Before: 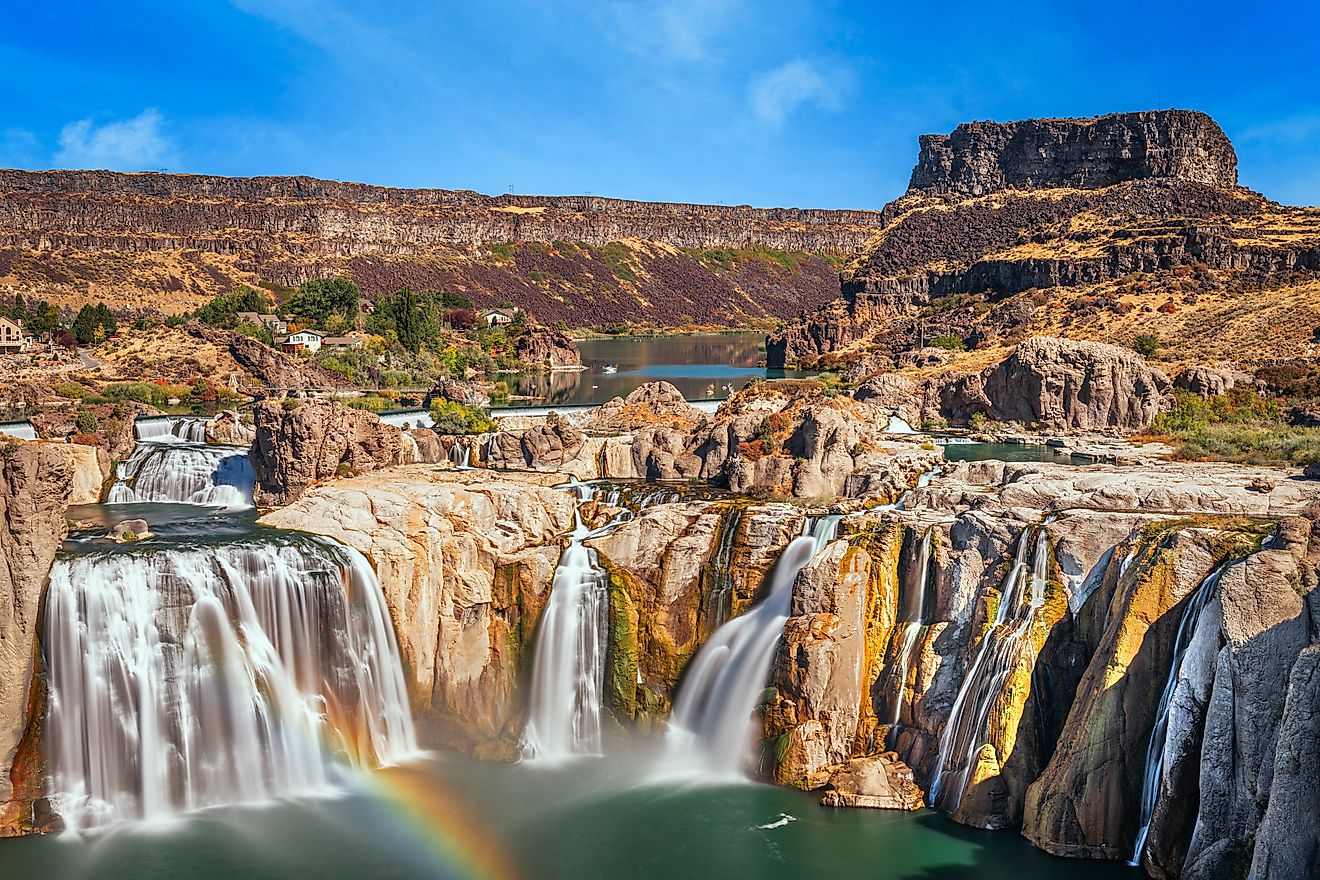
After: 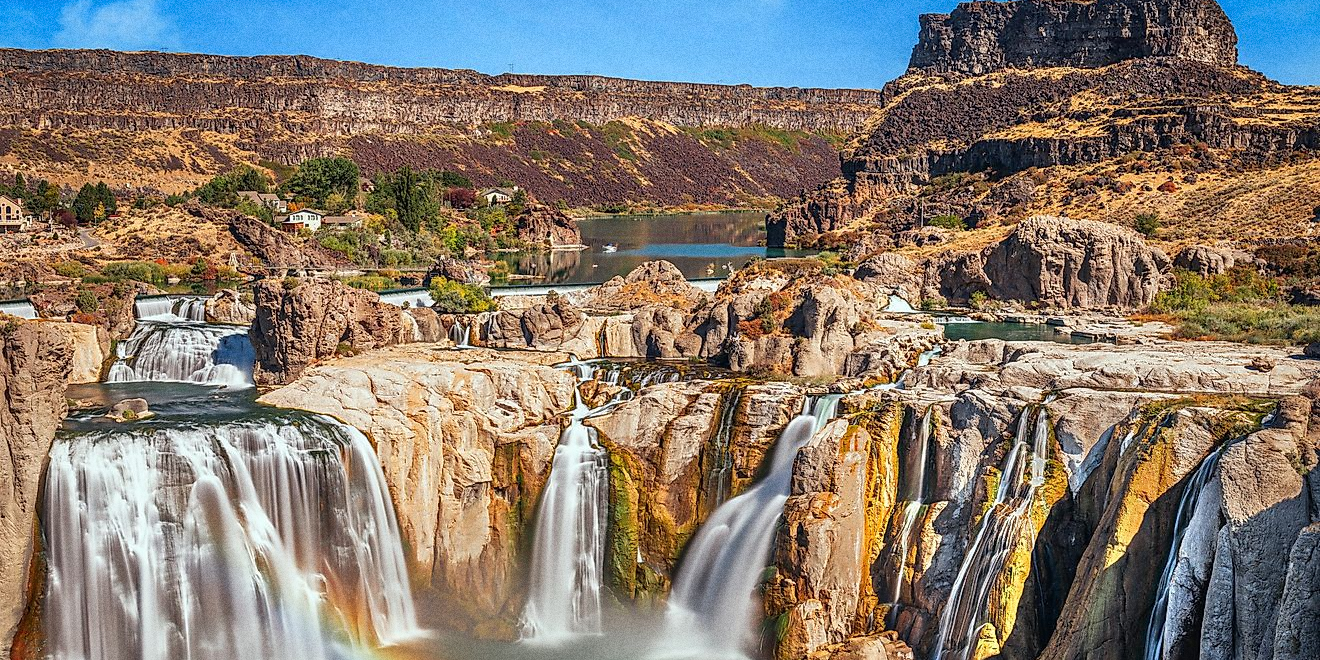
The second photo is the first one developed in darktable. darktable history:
grain: coarseness 8.68 ISO, strength 31.94%
crop: top 13.819%, bottom 11.169%
white balance: red 1, blue 1
